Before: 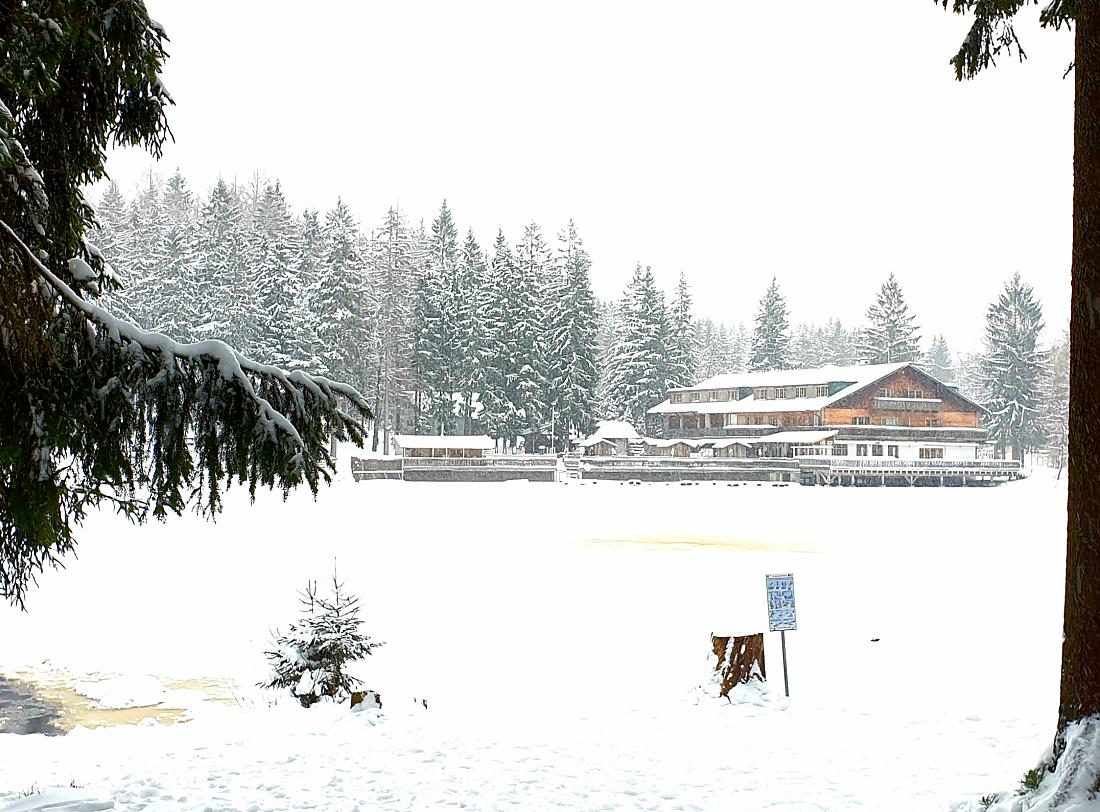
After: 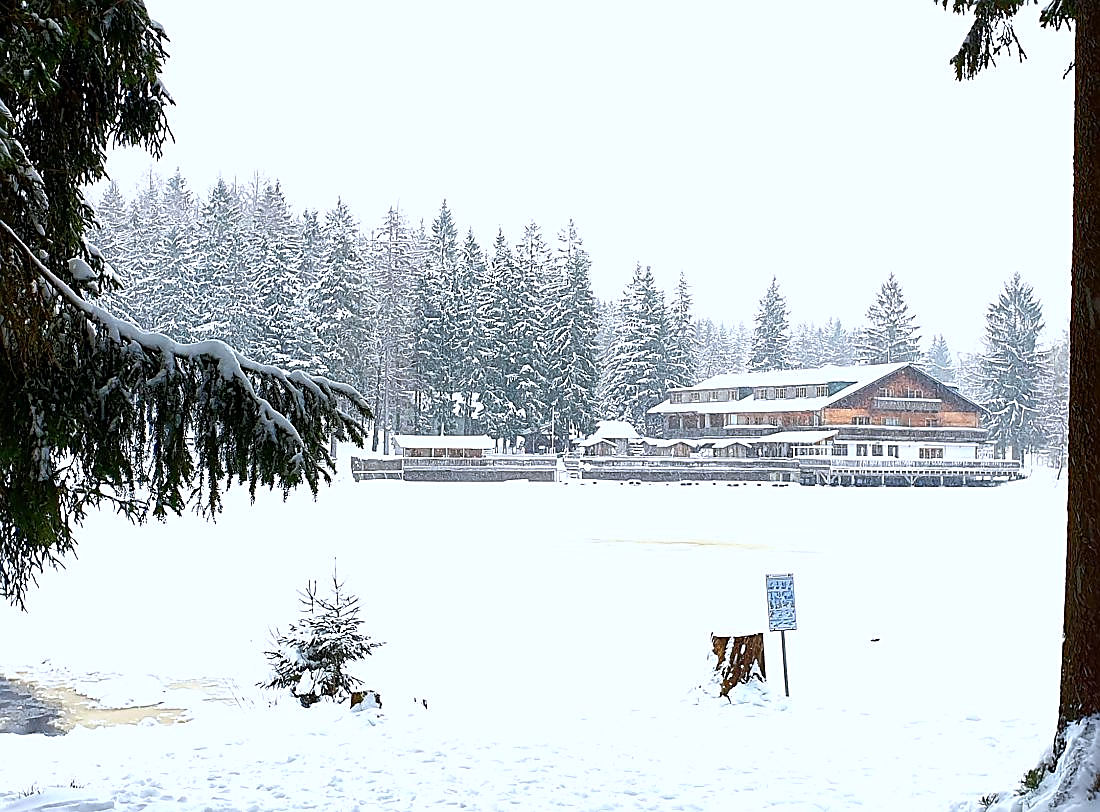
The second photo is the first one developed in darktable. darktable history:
color calibration: illuminant as shot in camera, x 0.366, y 0.378, temperature 4425.7 K, saturation algorithm version 1 (2020)
sharpen: on, module defaults
